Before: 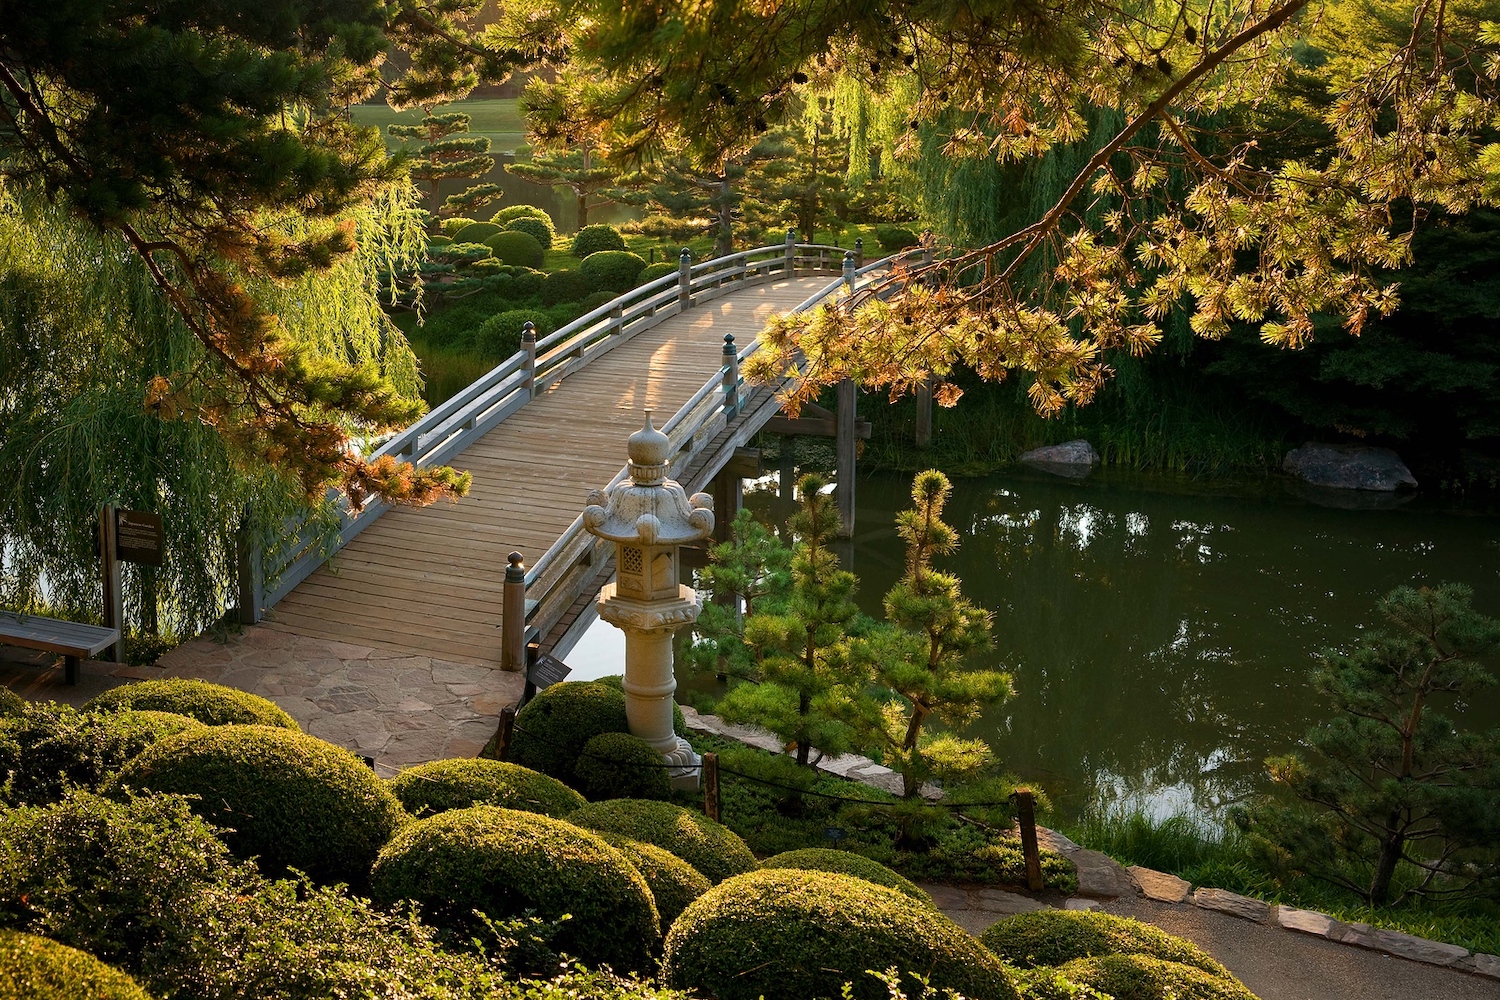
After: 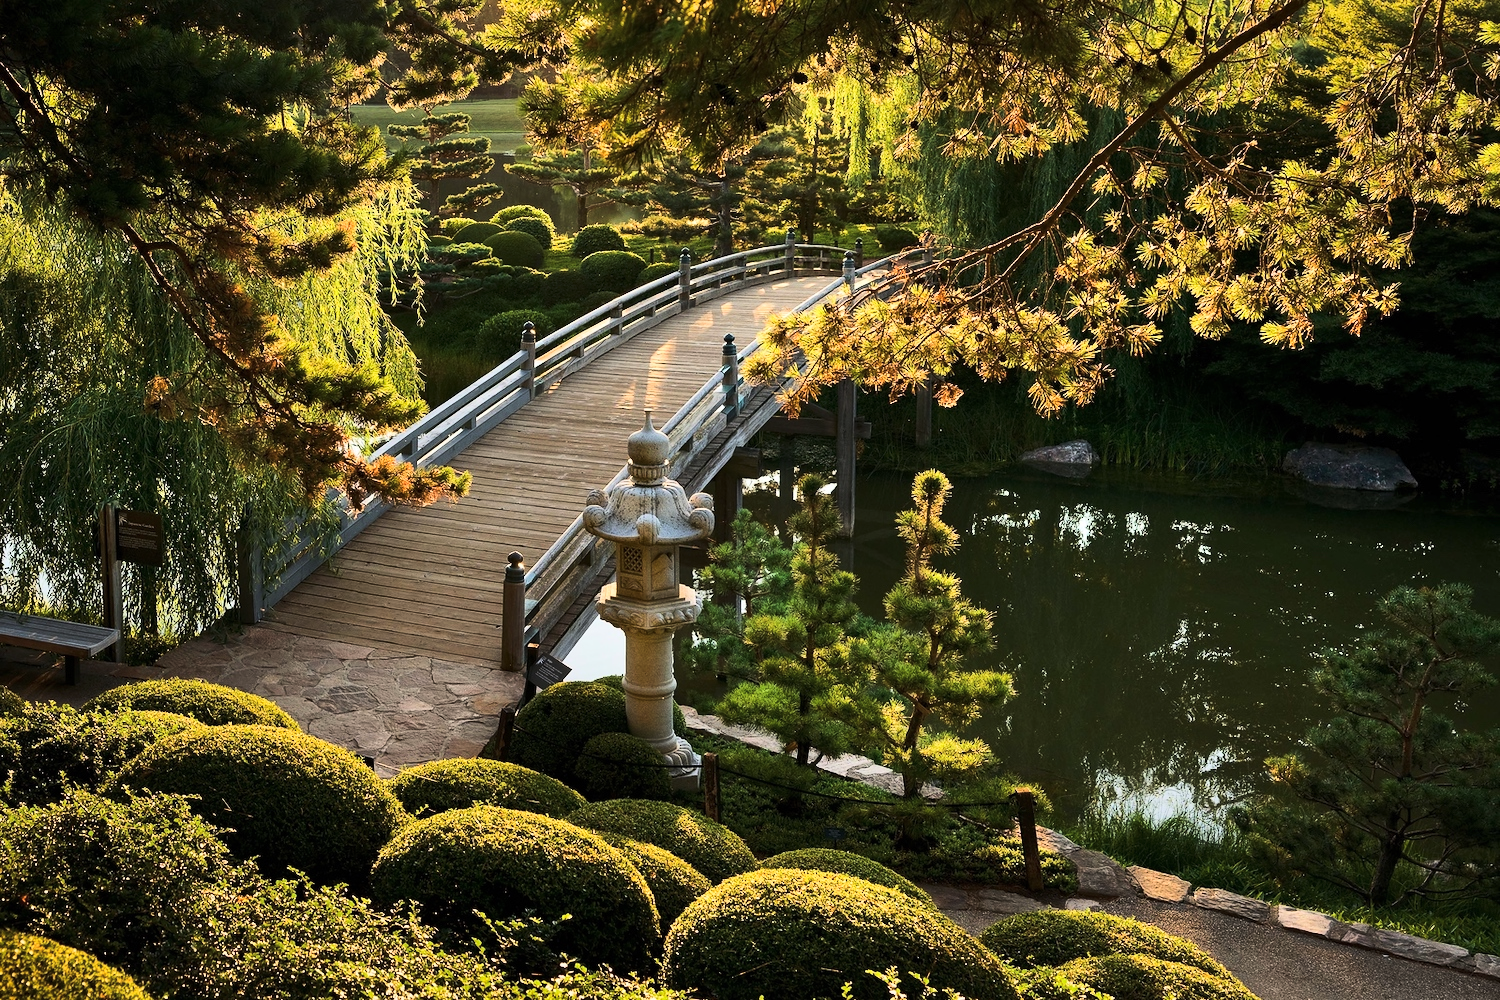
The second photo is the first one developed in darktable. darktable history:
shadows and highlights: highlights color adjustment 0%, low approximation 0.01, soften with gaussian
tone curve: curves: ch0 [(0, 0) (0.288, 0.201) (0.683, 0.793) (1, 1)], color space Lab, linked channels, preserve colors none
